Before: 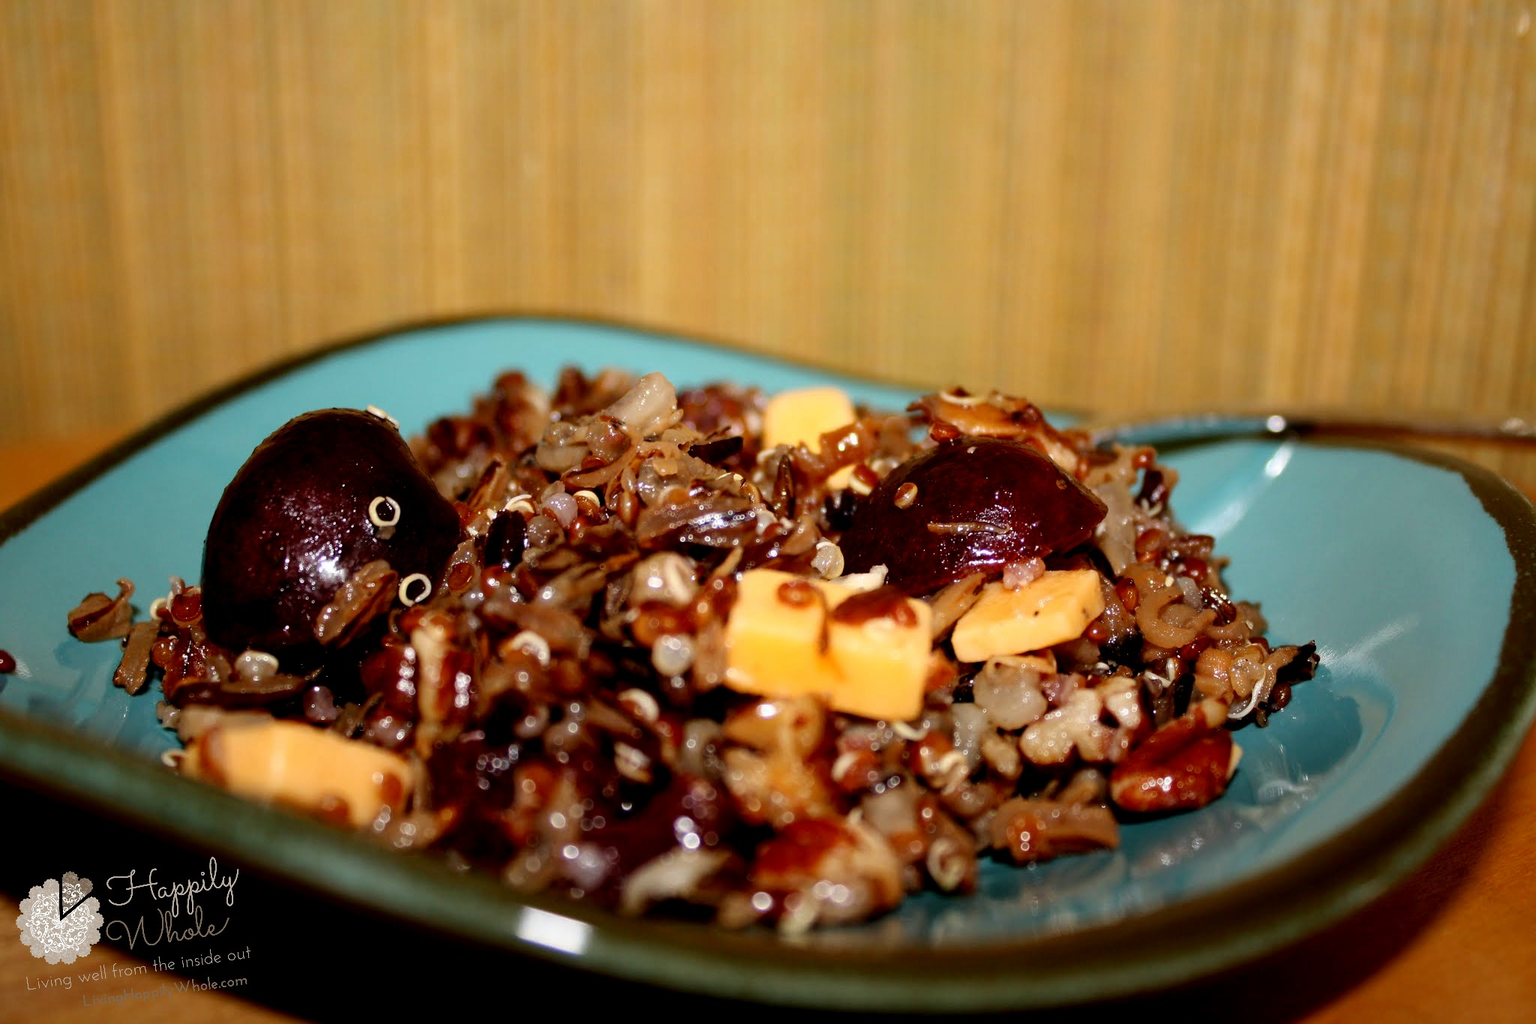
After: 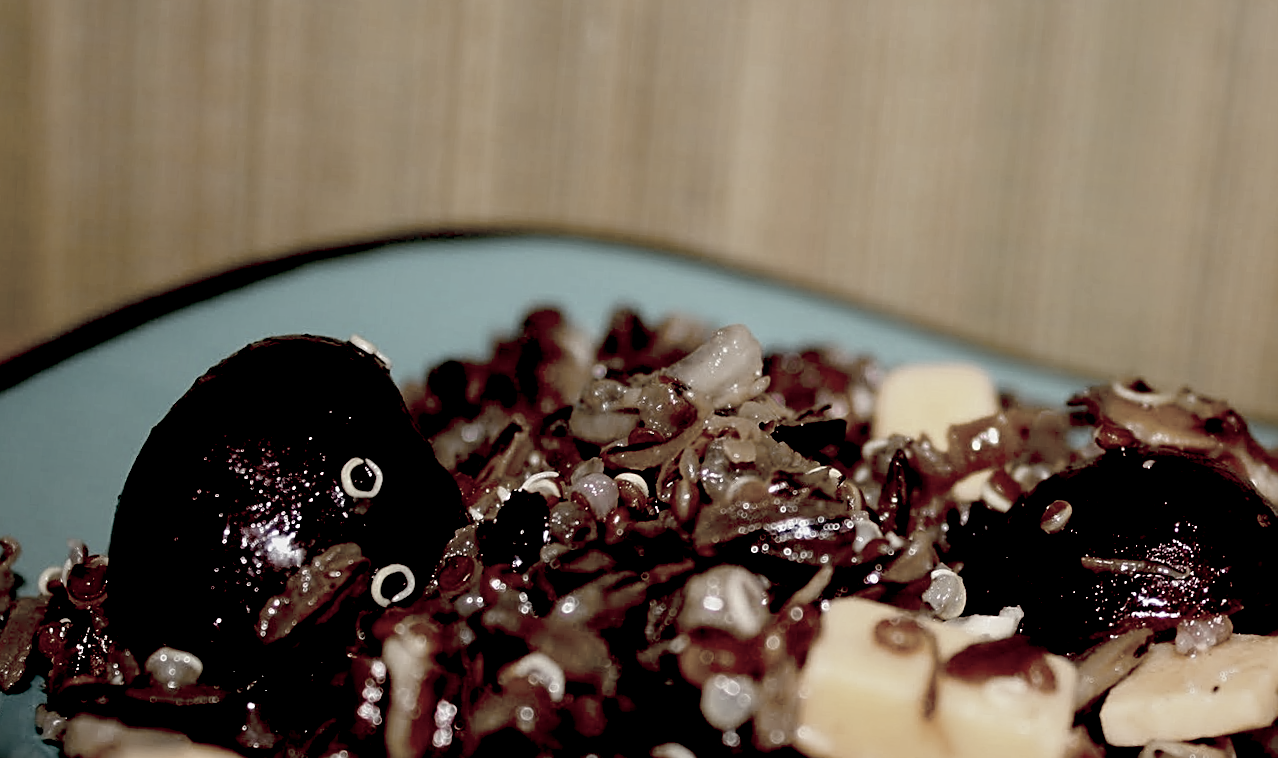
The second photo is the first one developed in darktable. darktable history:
color balance: contrast -0.5%
exposure: black level correction 0.046, exposure -0.228 EV, compensate highlight preservation false
tone equalizer: -8 EV 0.06 EV, smoothing diameter 25%, edges refinement/feathering 10, preserve details guided filter
crop and rotate: angle -4.99°, left 2.122%, top 6.945%, right 27.566%, bottom 30.519%
color zones: curves: ch1 [(0, 0.34) (0.143, 0.164) (0.286, 0.152) (0.429, 0.176) (0.571, 0.173) (0.714, 0.188) (0.857, 0.199) (1, 0.34)]
sharpen: on, module defaults
white balance: emerald 1
